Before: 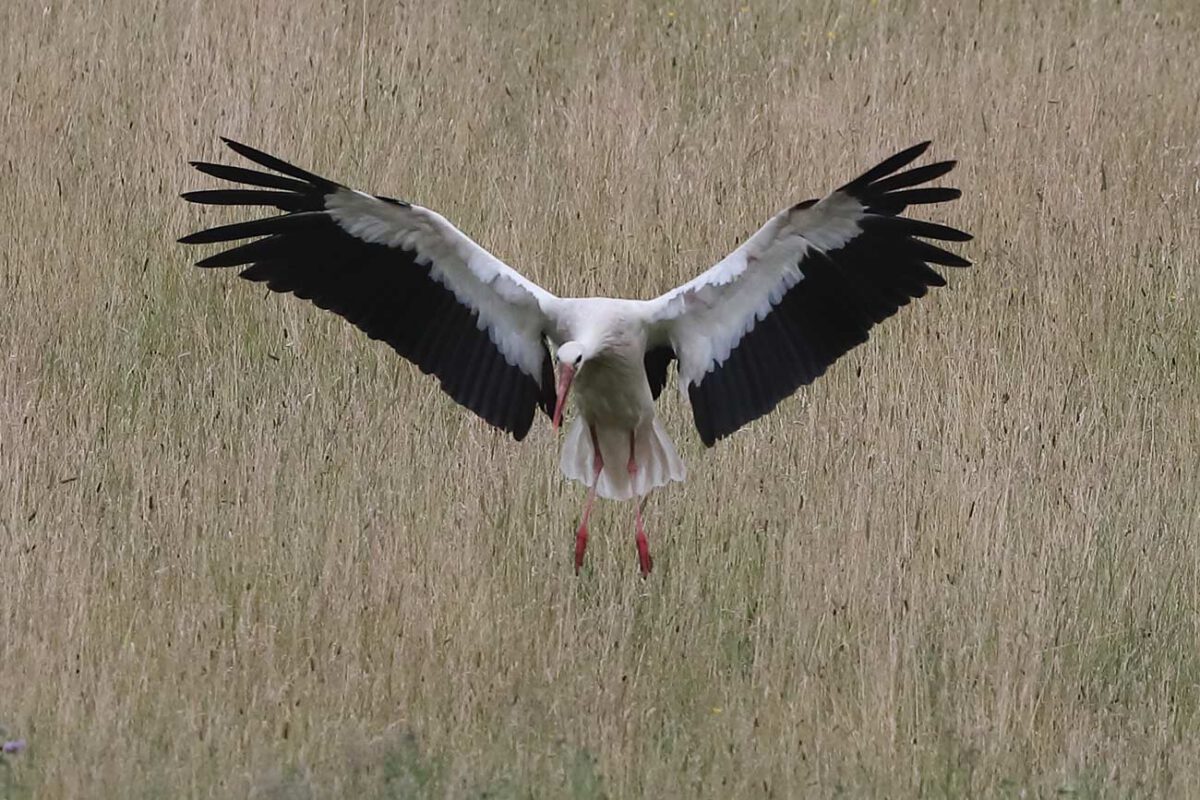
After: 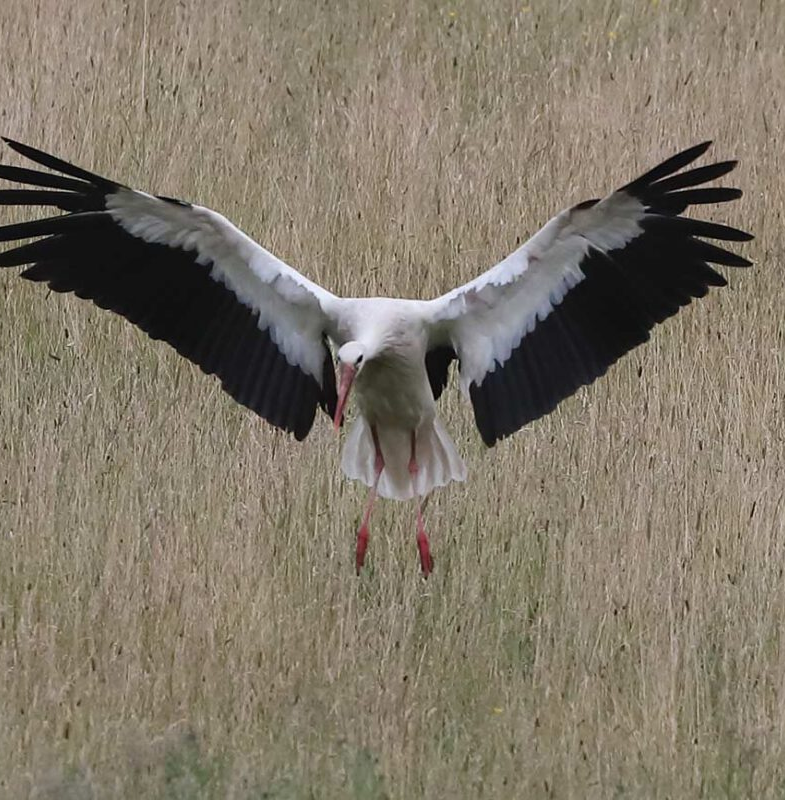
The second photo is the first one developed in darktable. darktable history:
tone equalizer: on, module defaults
crop and rotate: left 18.318%, right 16.261%
